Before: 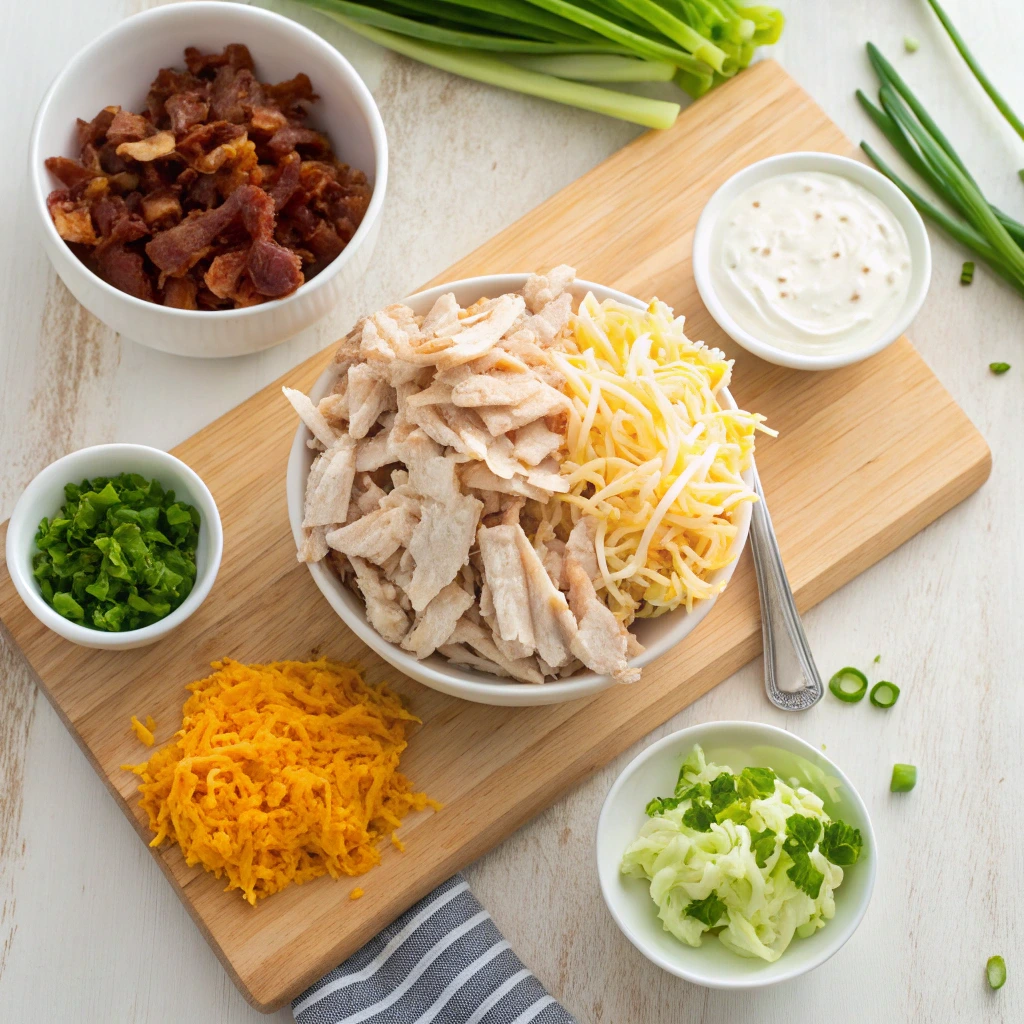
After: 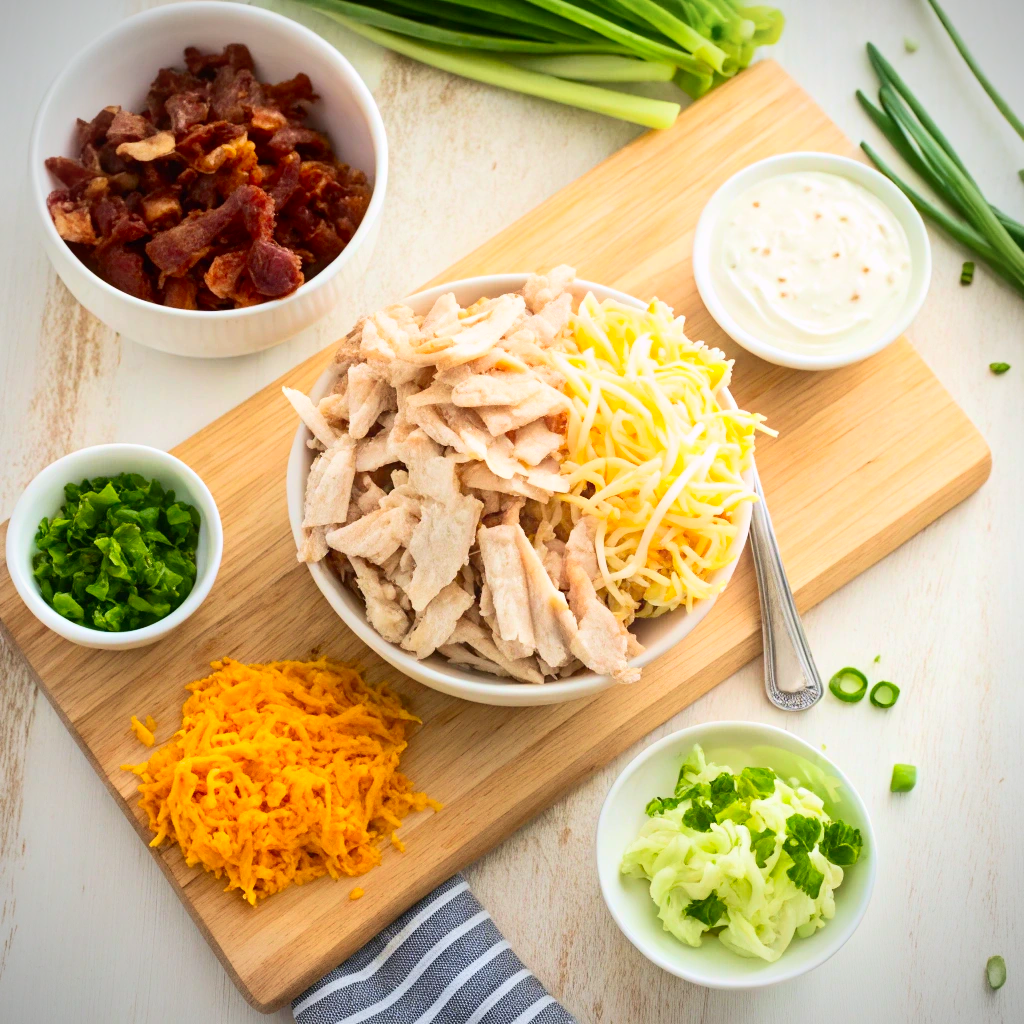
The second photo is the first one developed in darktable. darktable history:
vignetting: fall-off start 91.19%
contrast brightness saturation: contrast 0.23, brightness 0.1, saturation 0.29
velvia: on, module defaults
